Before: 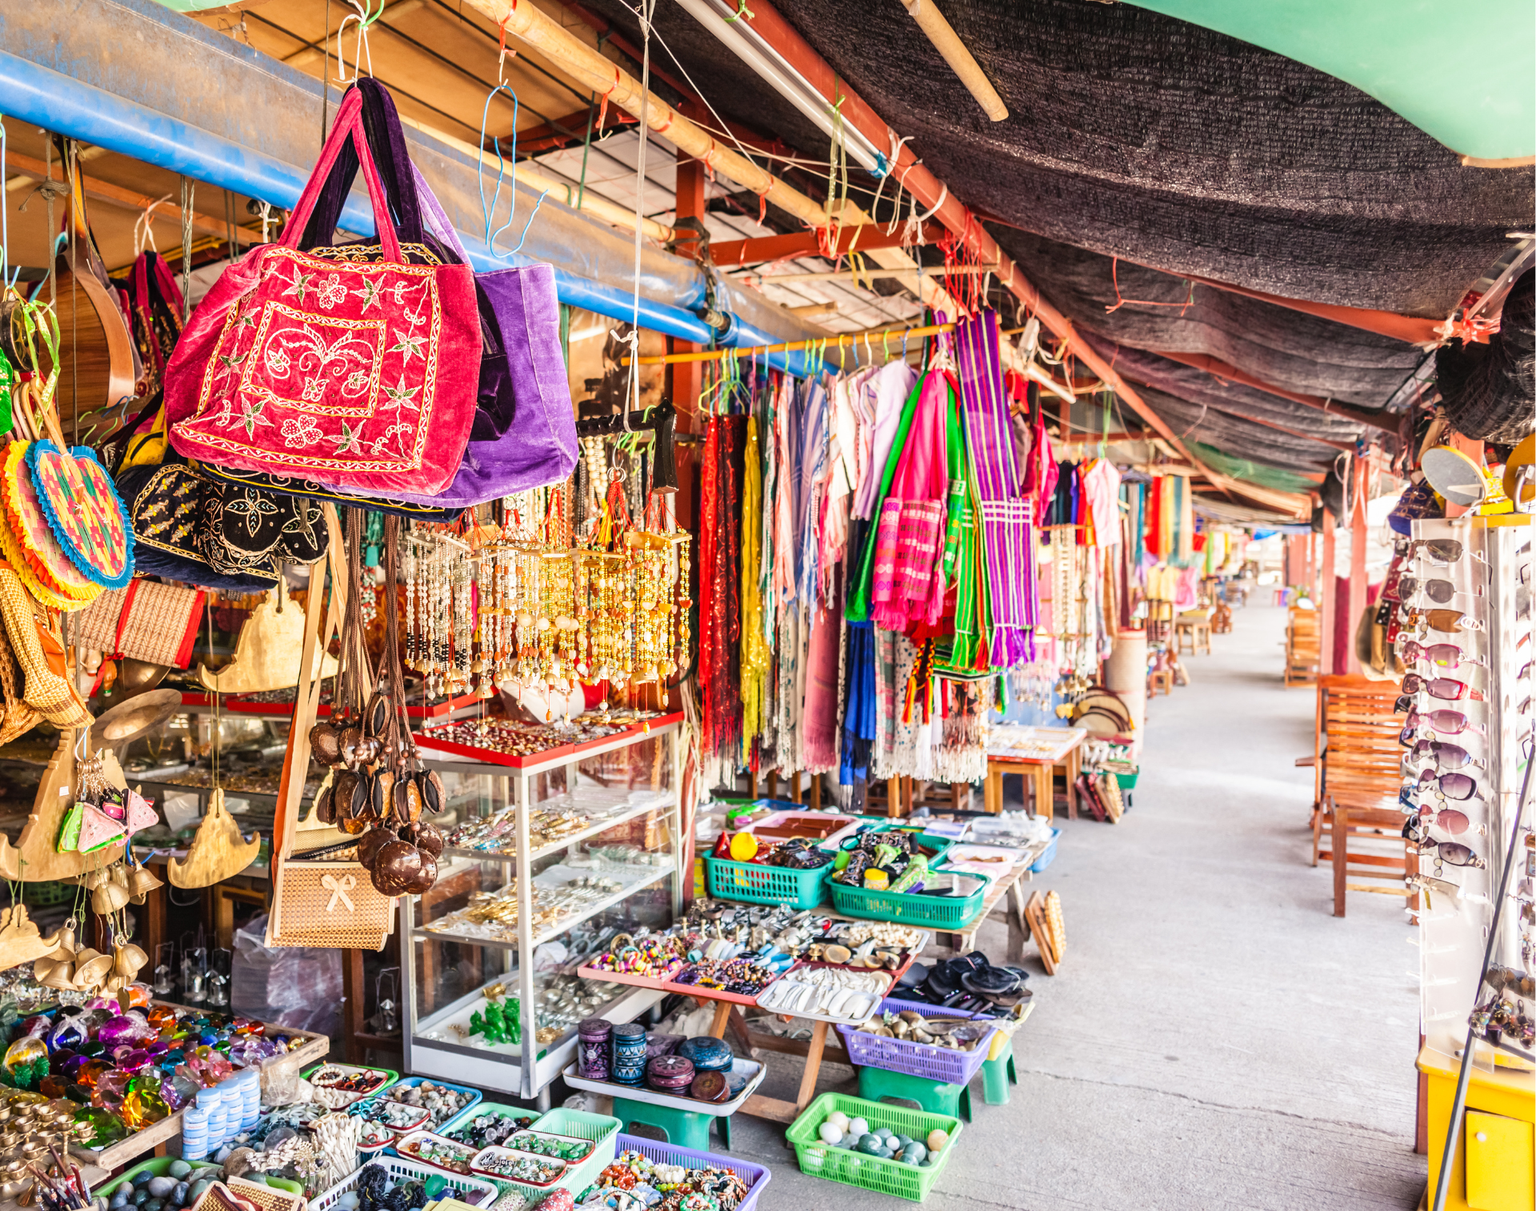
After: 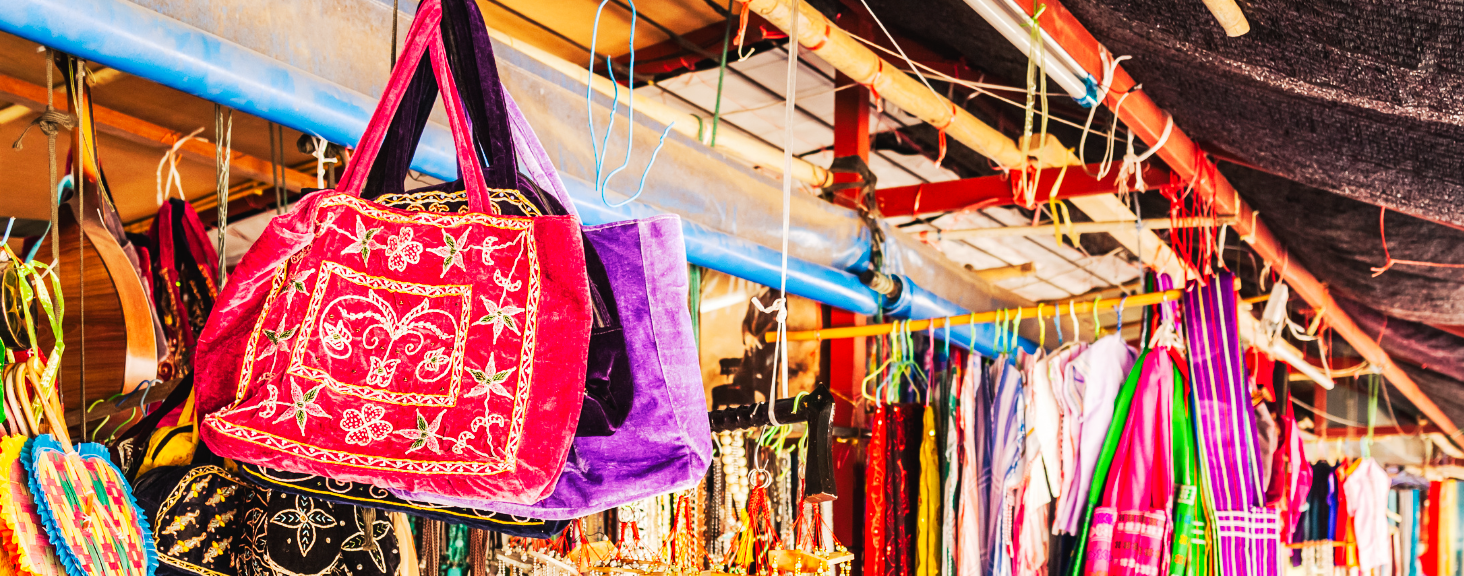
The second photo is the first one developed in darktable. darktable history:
tone curve: curves: ch0 [(0, 0) (0.003, 0.023) (0.011, 0.024) (0.025, 0.026) (0.044, 0.035) (0.069, 0.05) (0.1, 0.071) (0.136, 0.098) (0.177, 0.135) (0.224, 0.172) (0.277, 0.227) (0.335, 0.296) (0.399, 0.372) (0.468, 0.462) (0.543, 0.58) (0.623, 0.697) (0.709, 0.789) (0.801, 0.86) (0.898, 0.918) (1, 1)], preserve colors none
crop: left 0.579%, top 7.627%, right 23.167%, bottom 54.275%
